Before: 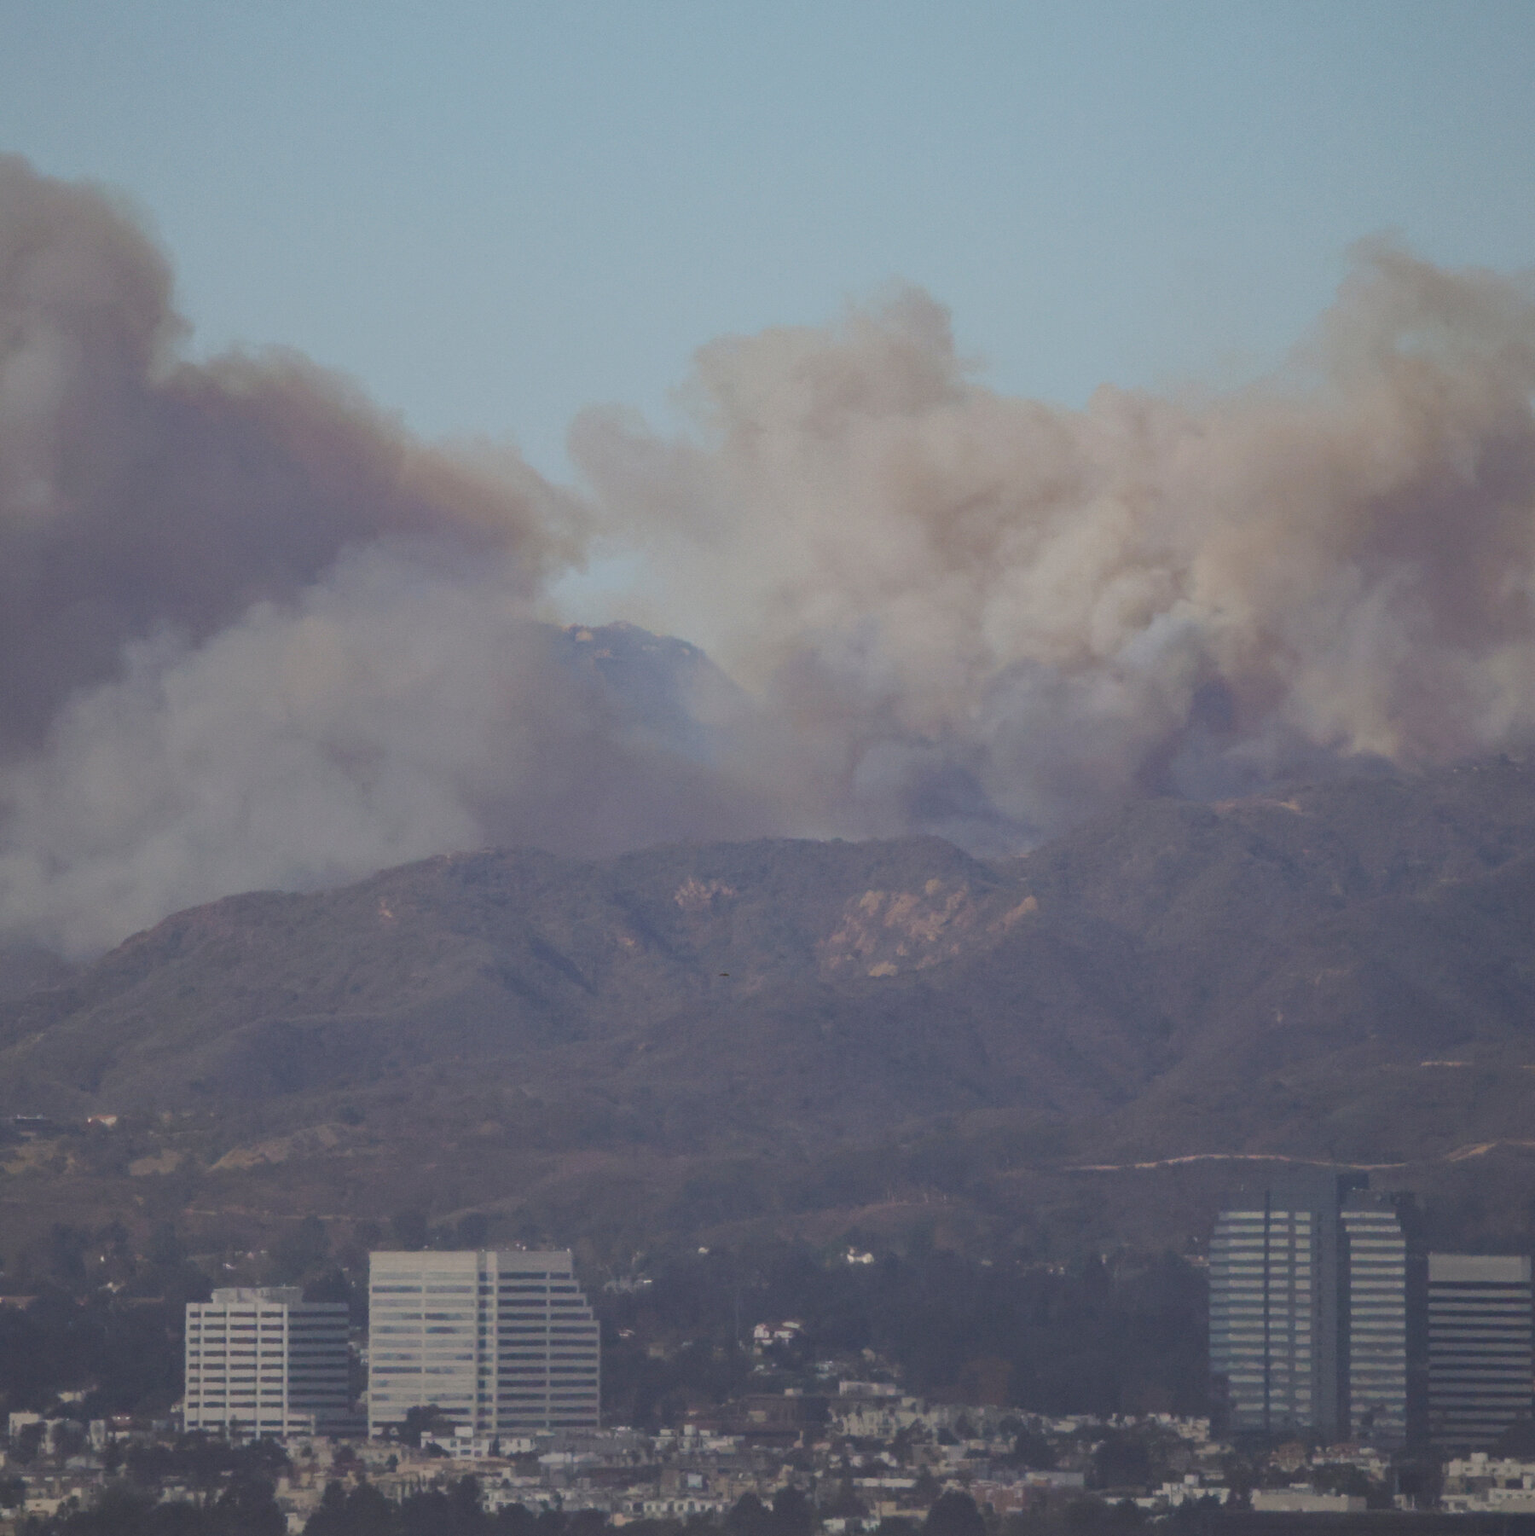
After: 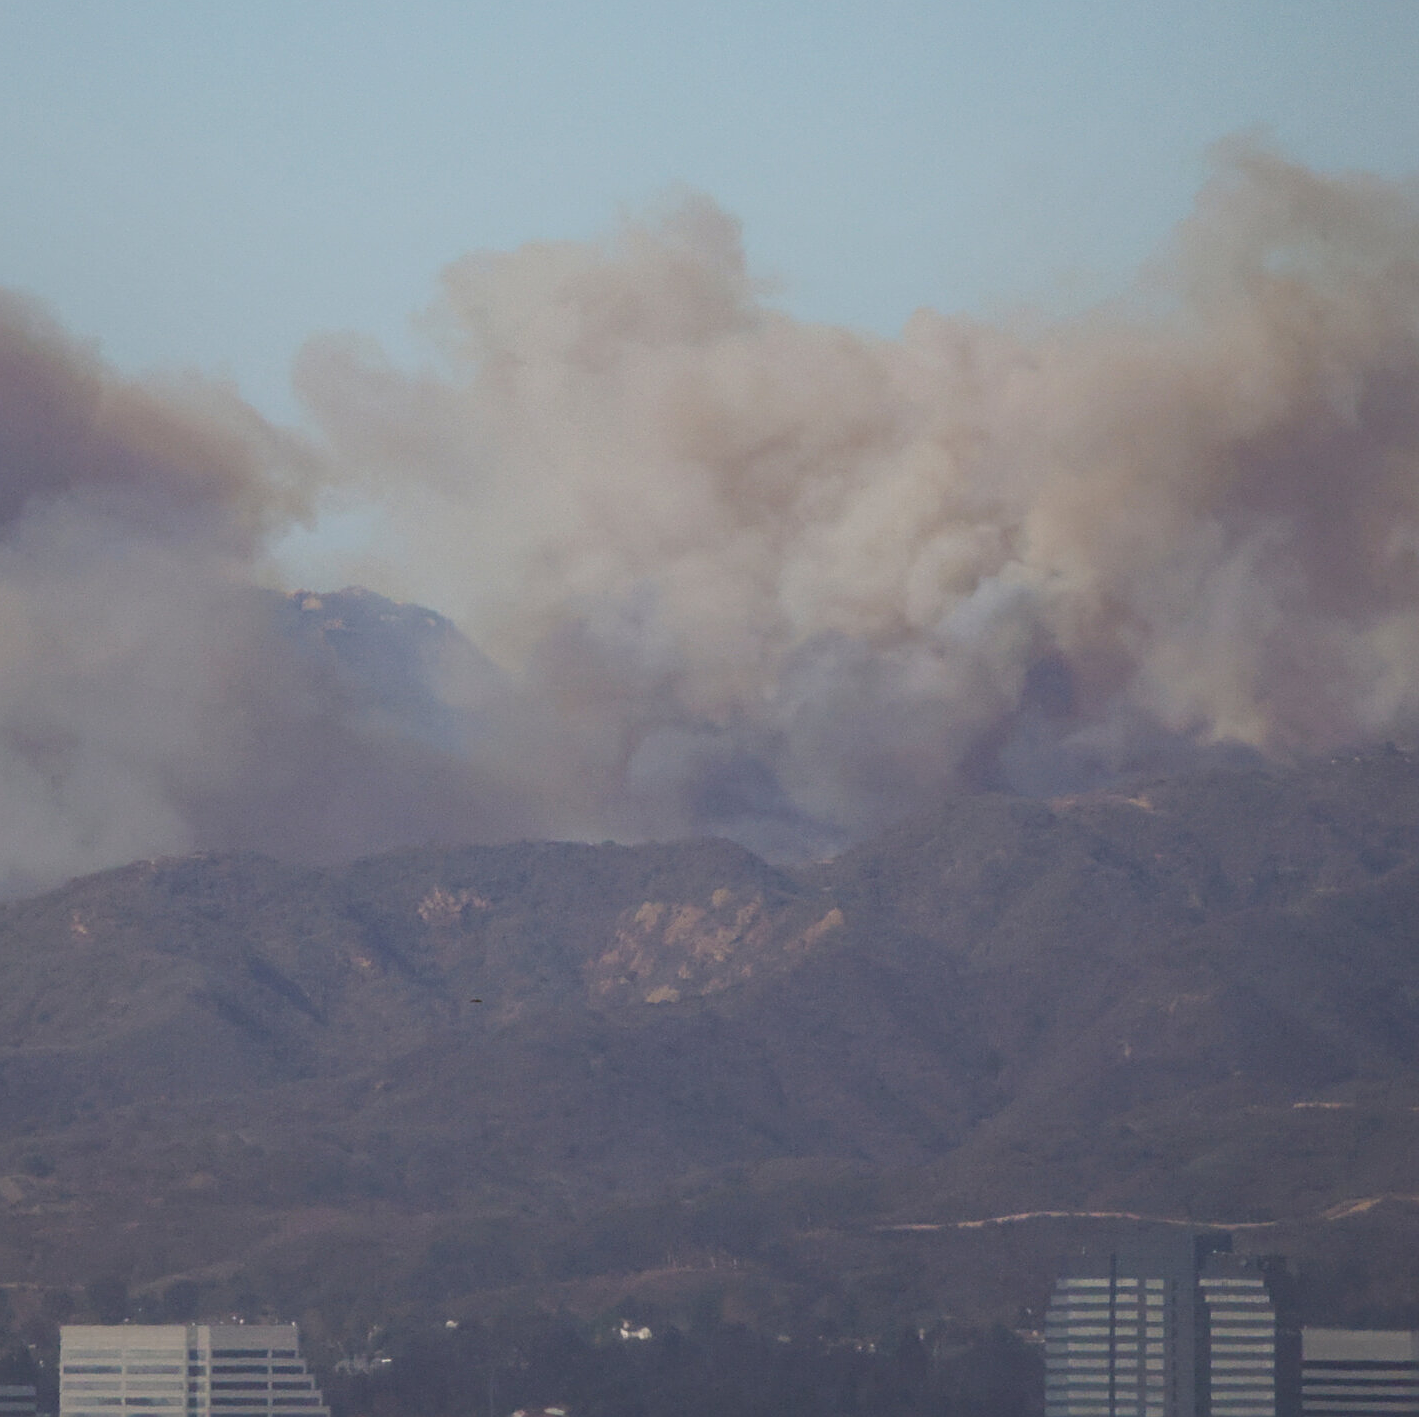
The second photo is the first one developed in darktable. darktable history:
crop and rotate: left 20.74%, top 7.912%, right 0.375%, bottom 13.378%
sharpen: amount 0.478
shadows and highlights: shadows -24.28, highlights 49.77, soften with gaussian
